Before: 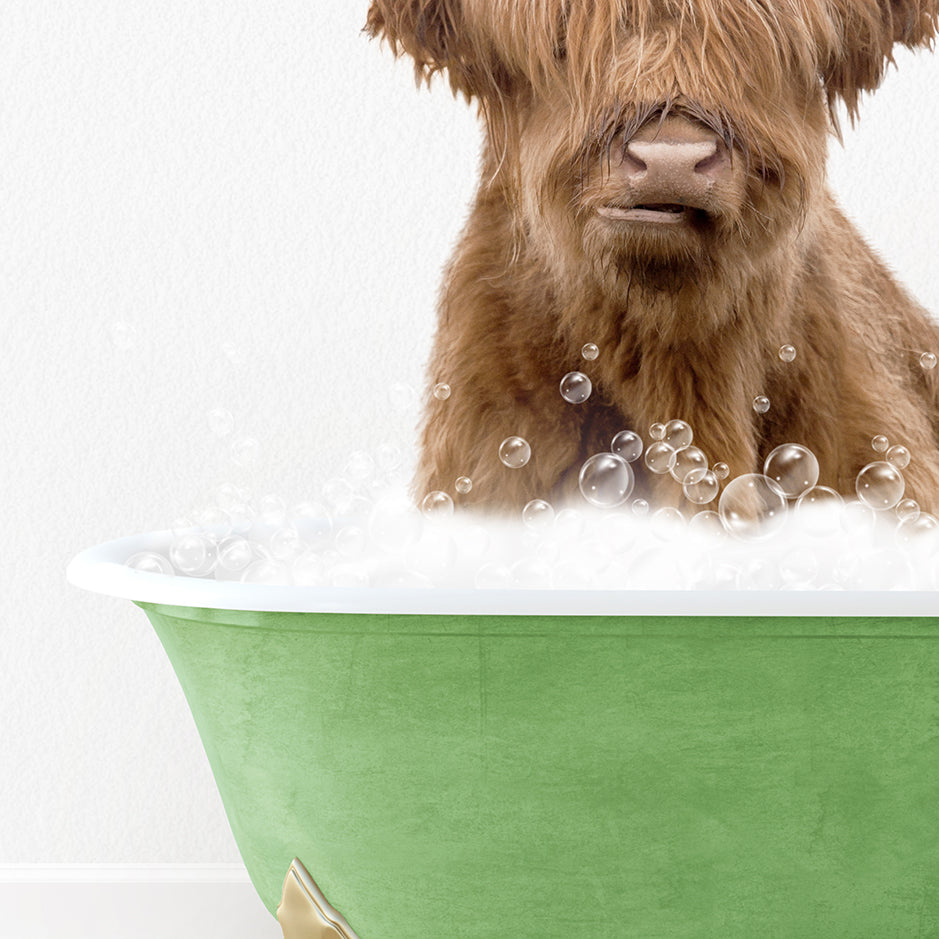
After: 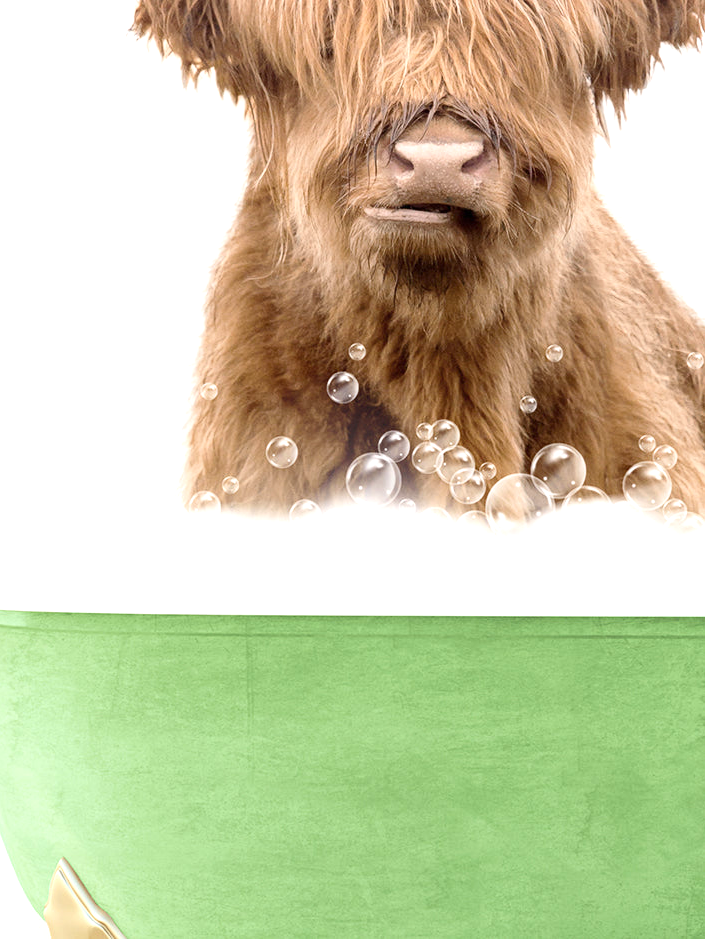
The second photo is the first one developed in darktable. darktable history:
contrast brightness saturation: contrast 0.15, brightness 0.052
exposure: exposure 0.507 EV, compensate highlight preservation false
crop and rotate: left 24.834%
